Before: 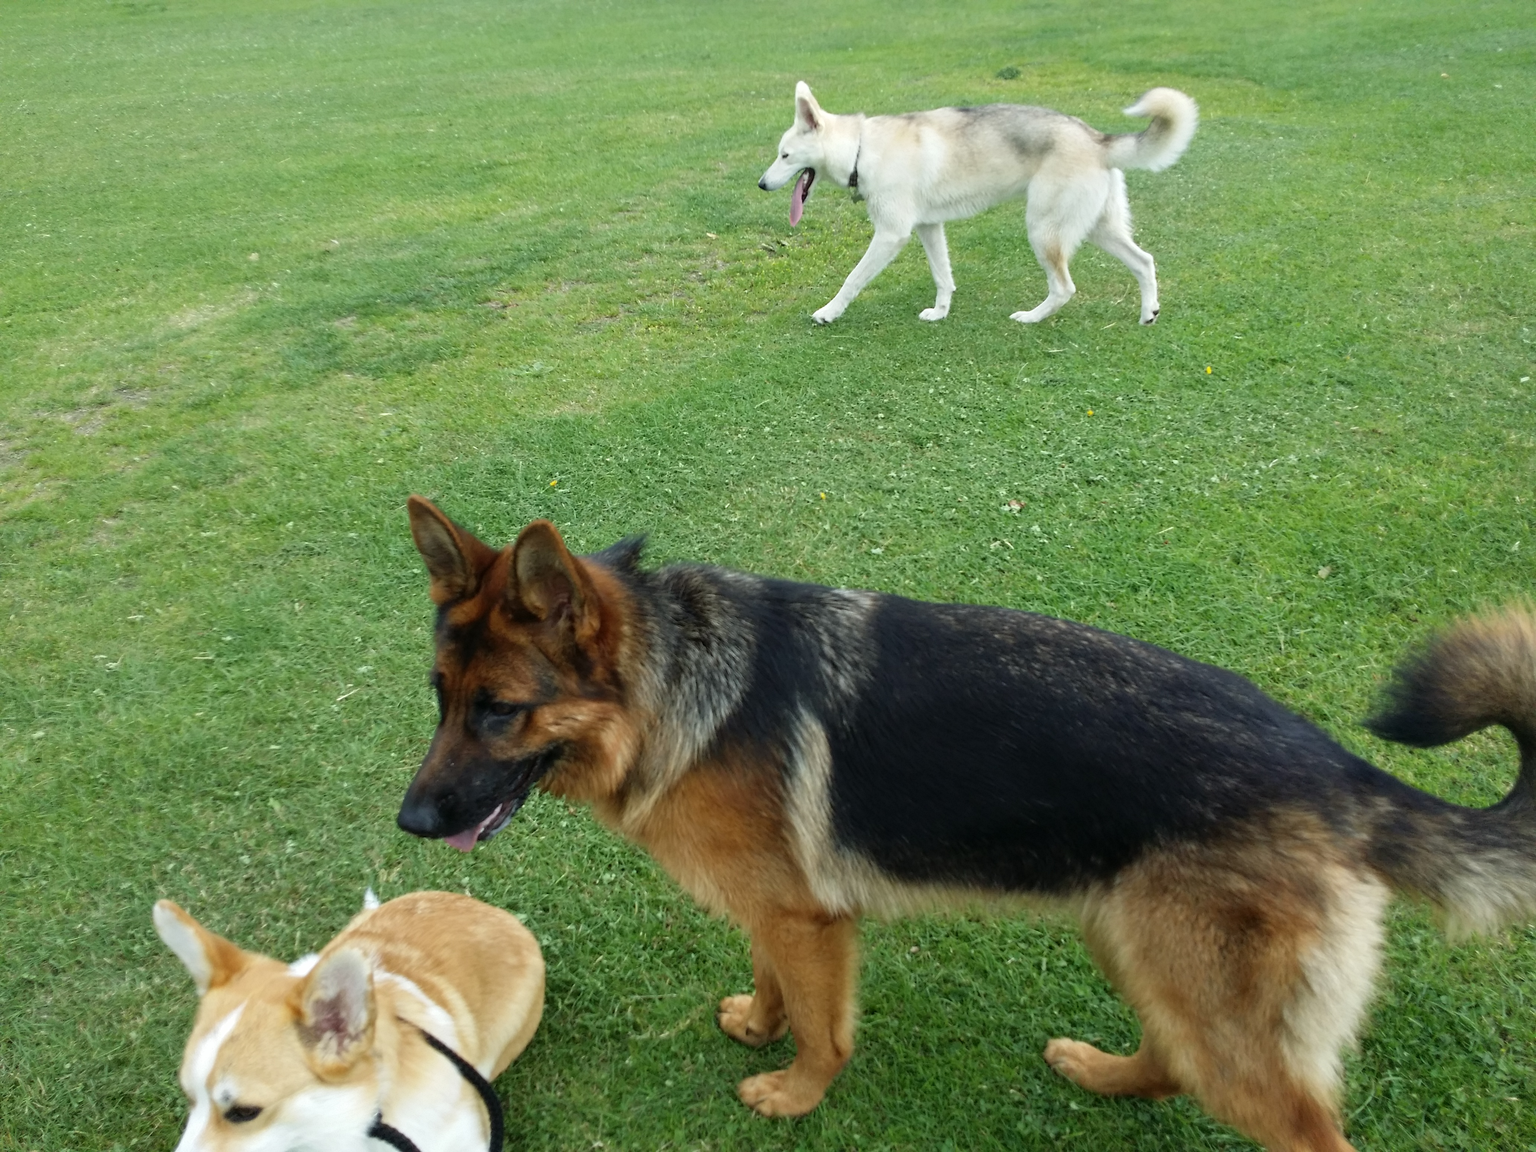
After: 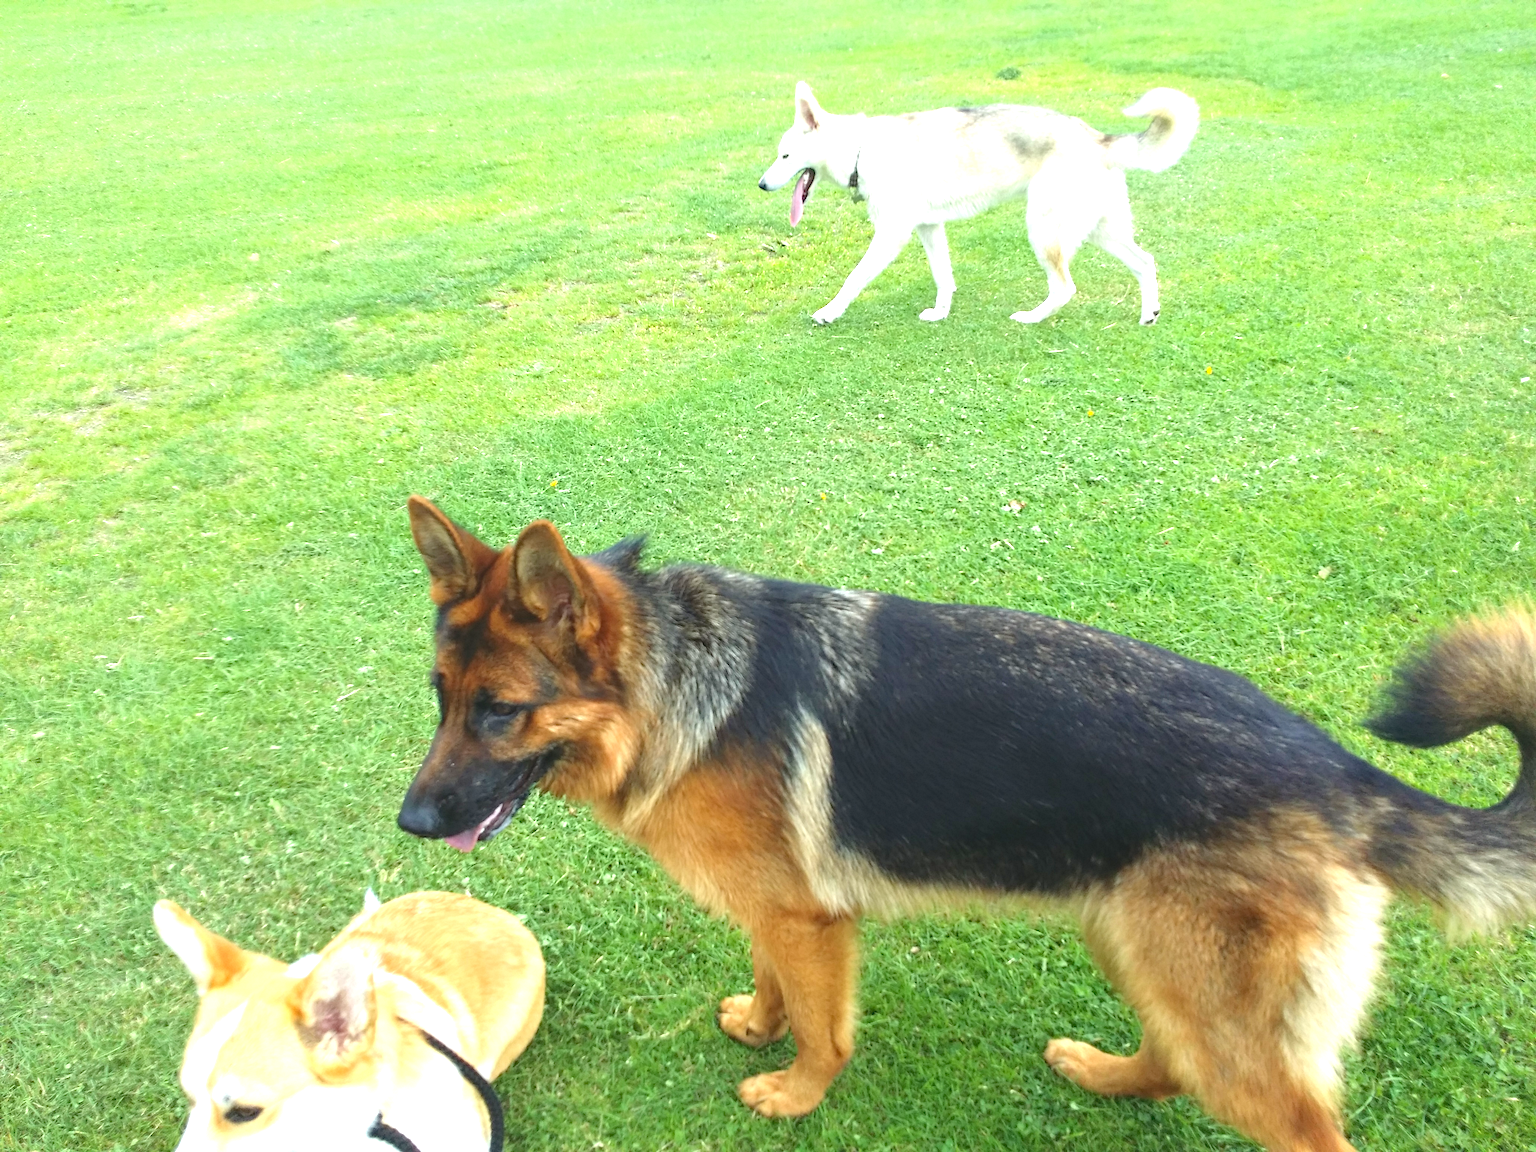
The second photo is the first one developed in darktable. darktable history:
exposure: black level correction 0, exposure 1.449 EV, compensate highlight preservation false
haze removal: compatibility mode true, adaptive false
local contrast: highlights 68%, shadows 64%, detail 84%, midtone range 0.319
